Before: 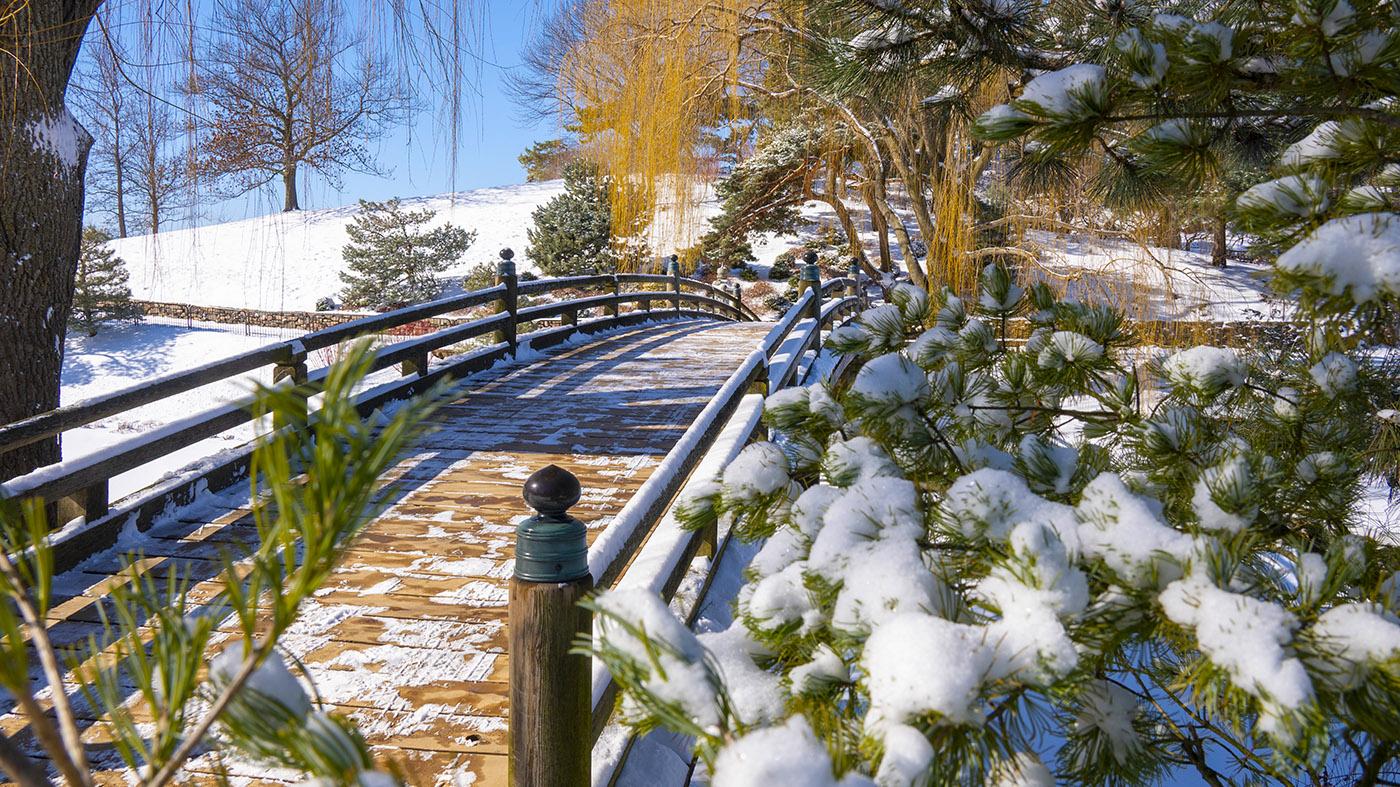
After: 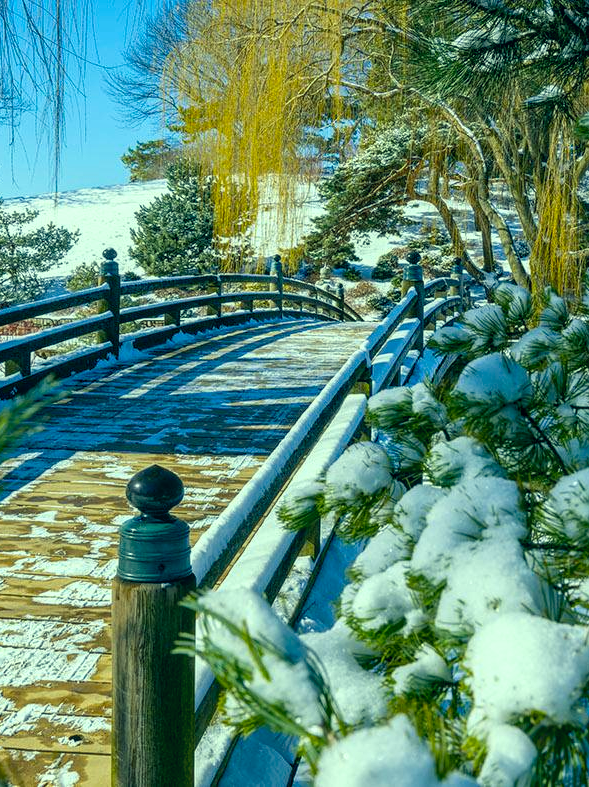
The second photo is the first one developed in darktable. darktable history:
crop: left 28.375%, right 29.52%
color balance rgb: global offset › luminance -0.508%, perceptual saturation grading › global saturation 0.79%, global vibrance 20%
color correction: highlights a* -19.54, highlights b* 9.8, shadows a* -20.1, shadows b* -10.8
local contrast: on, module defaults
